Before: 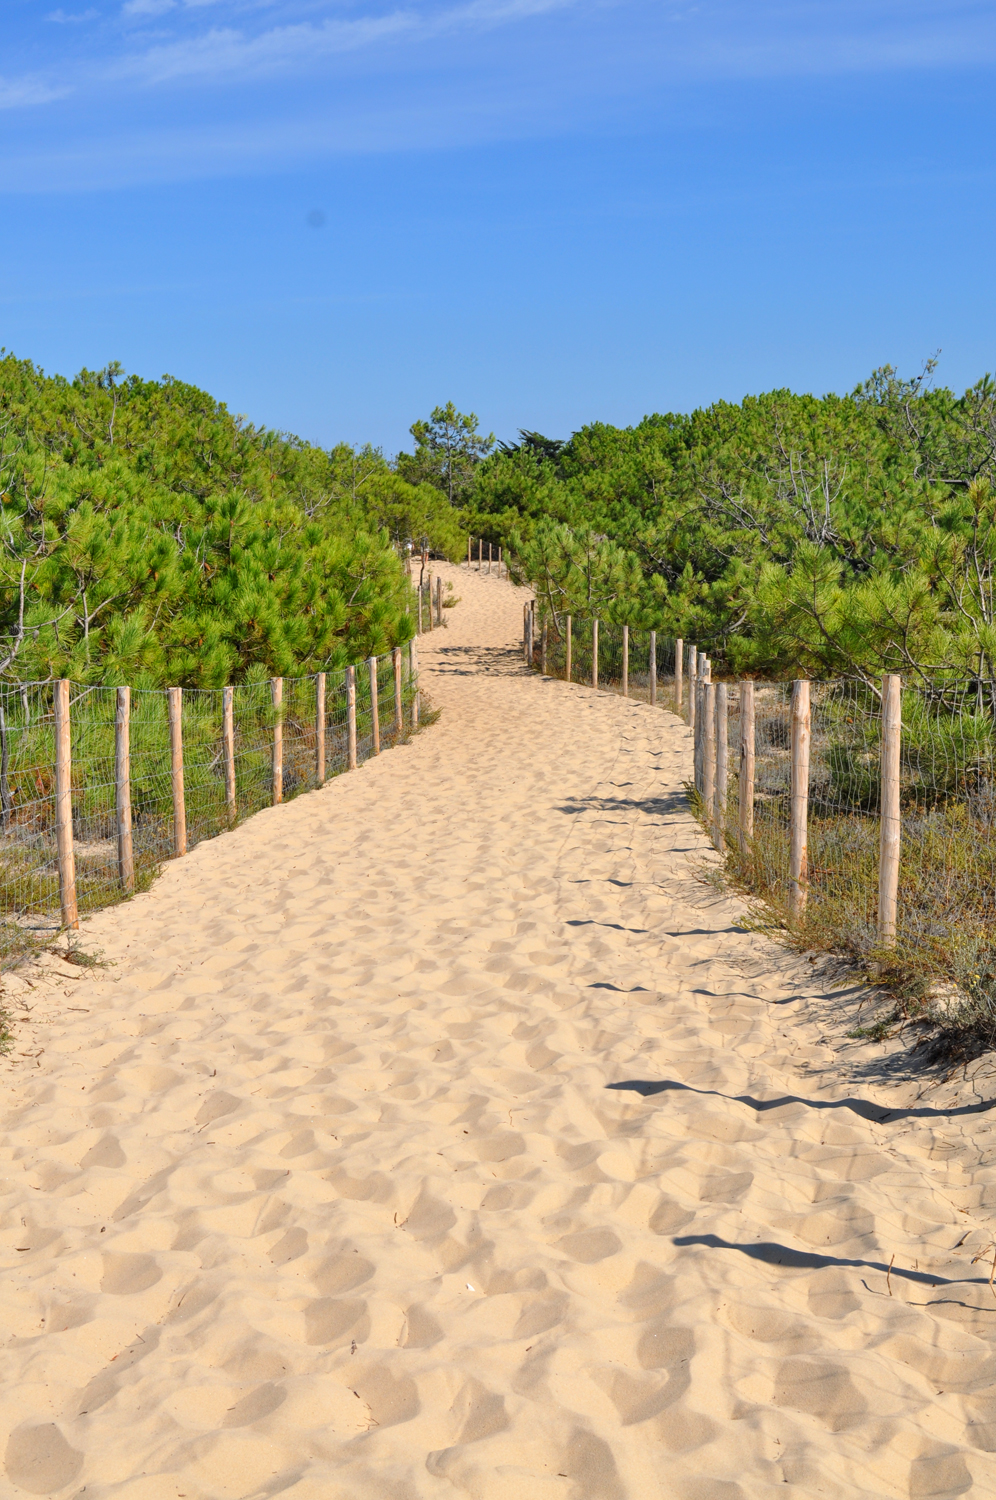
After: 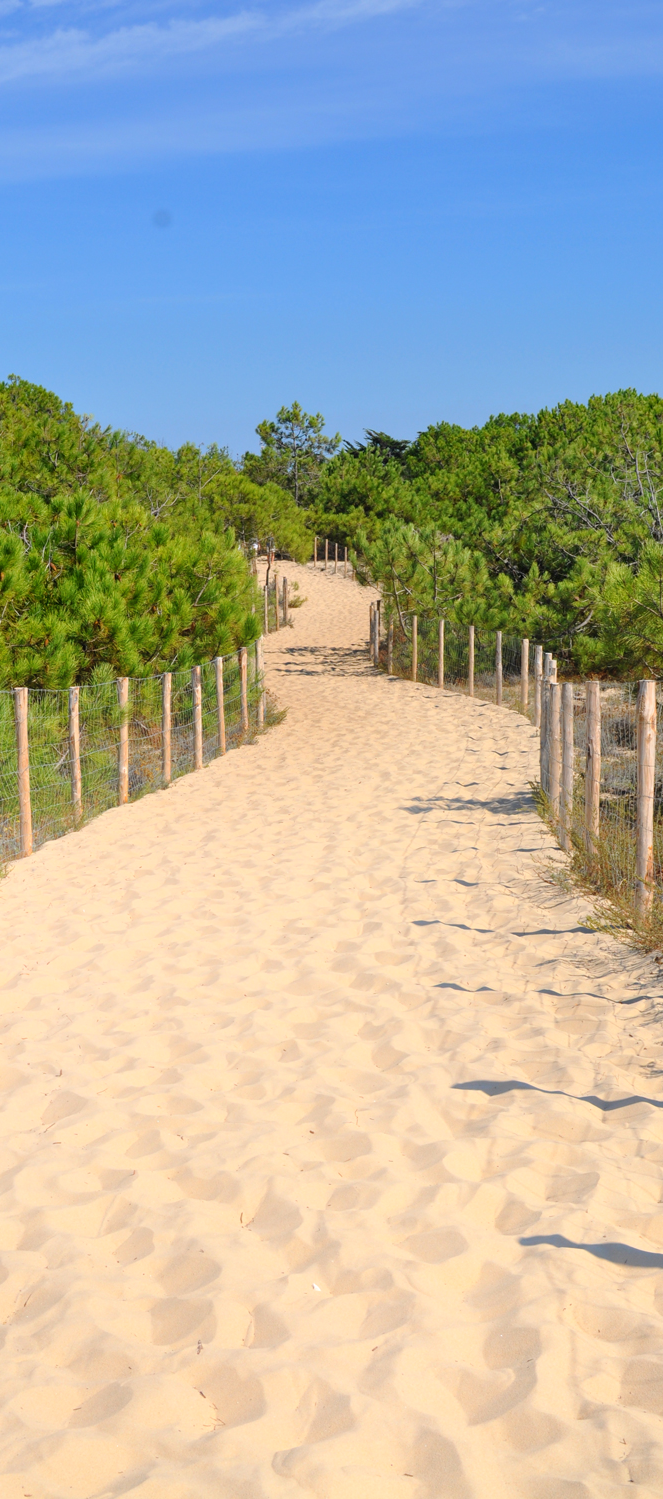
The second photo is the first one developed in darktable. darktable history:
bloom: size 16%, threshold 98%, strength 20%
crop and rotate: left 15.546%, right 17.787%
